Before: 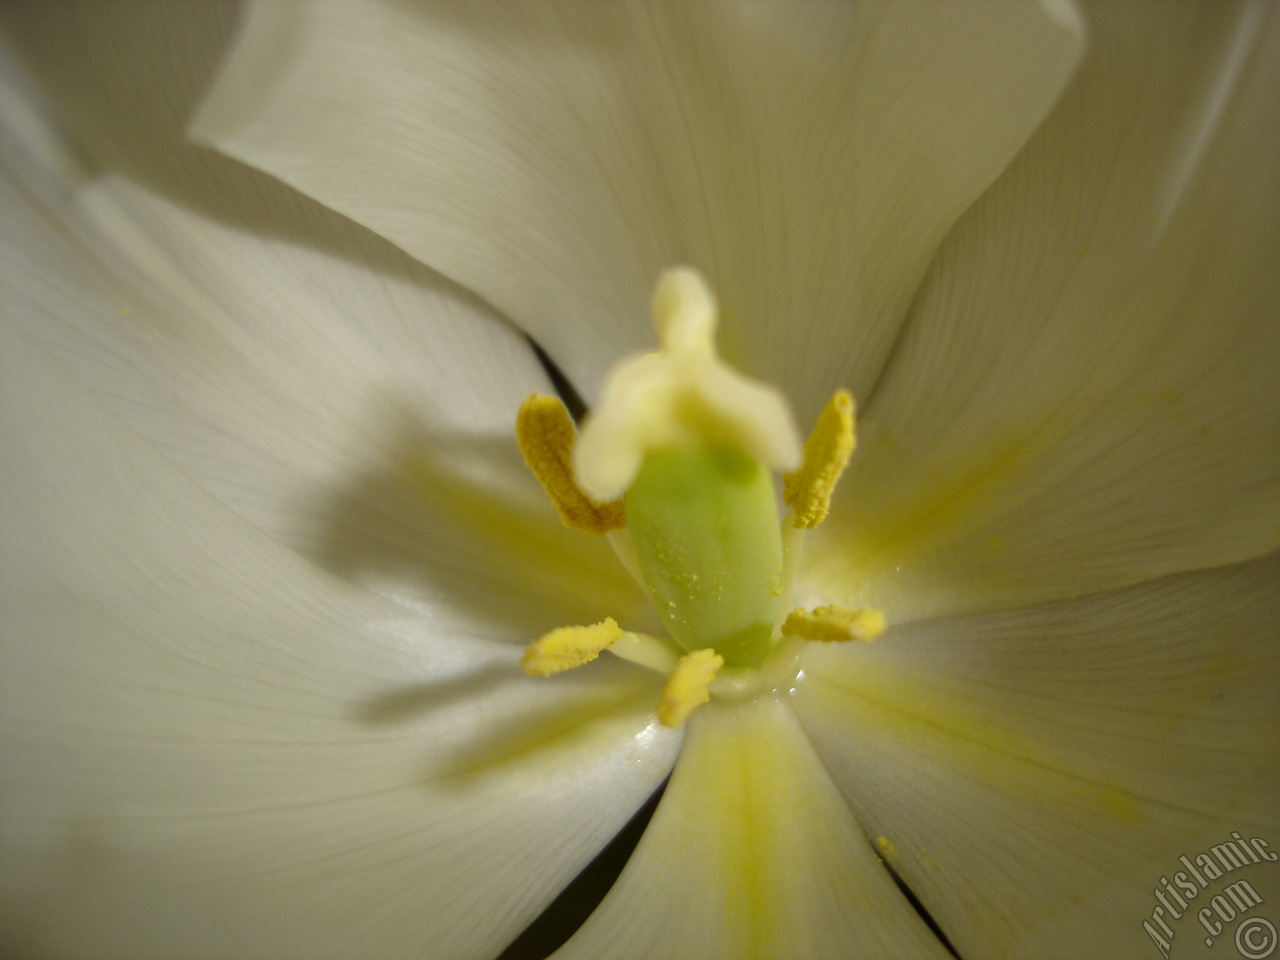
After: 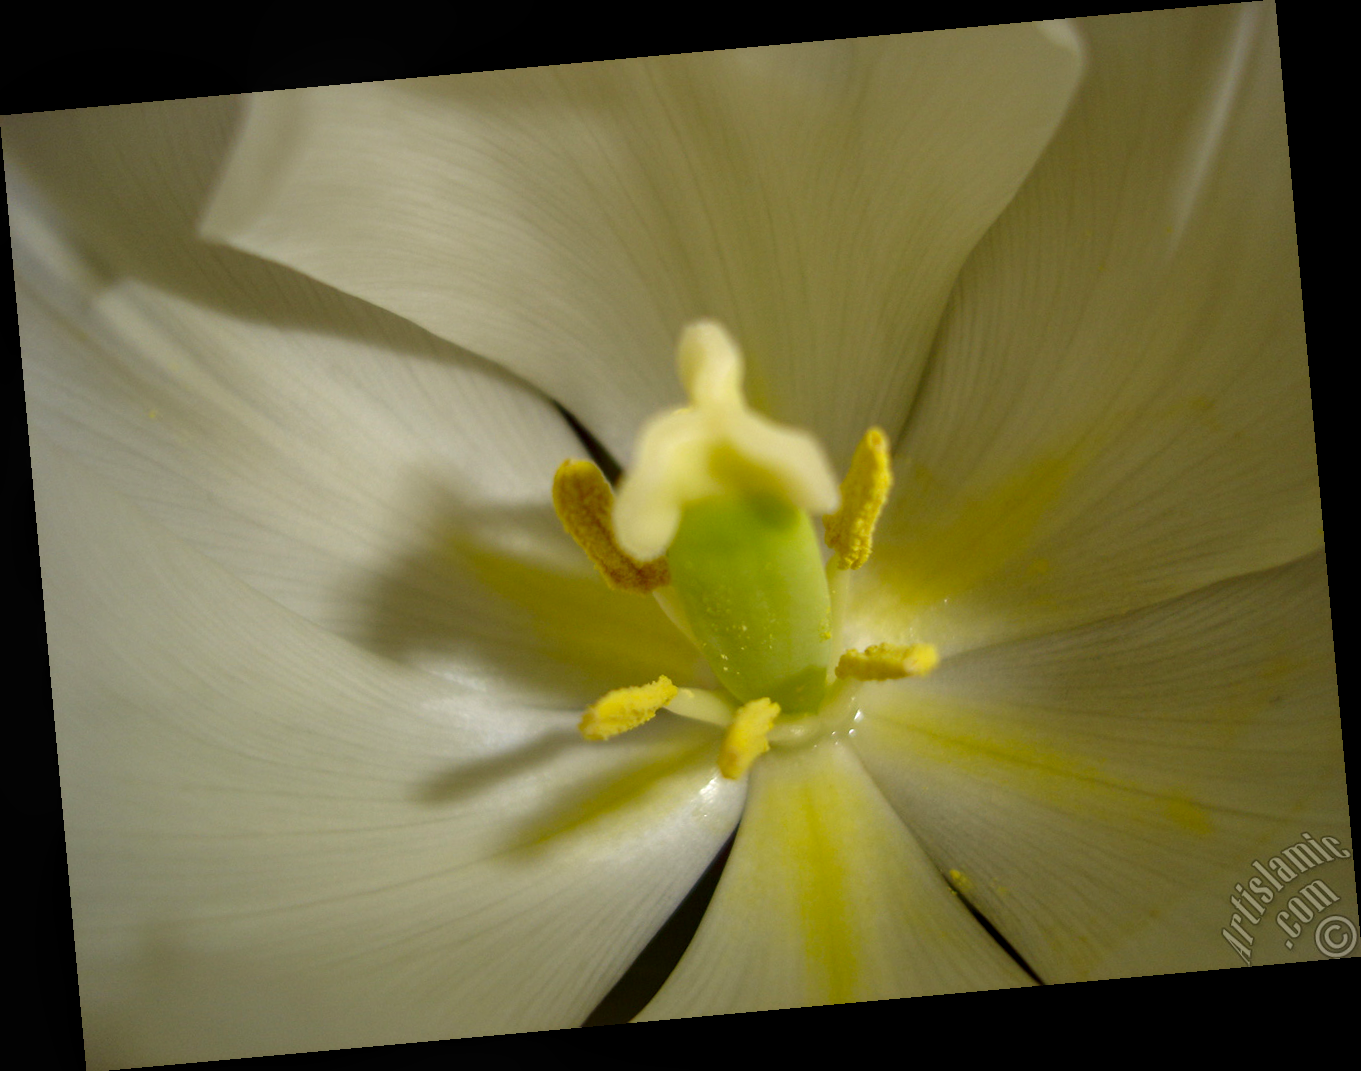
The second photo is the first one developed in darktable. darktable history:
local contrast: on, module defaults
rotate and perspective: rotation -5.2°, automatic cropping off
contrast brightness saturation: contrast 0.04, saturation 0.16
